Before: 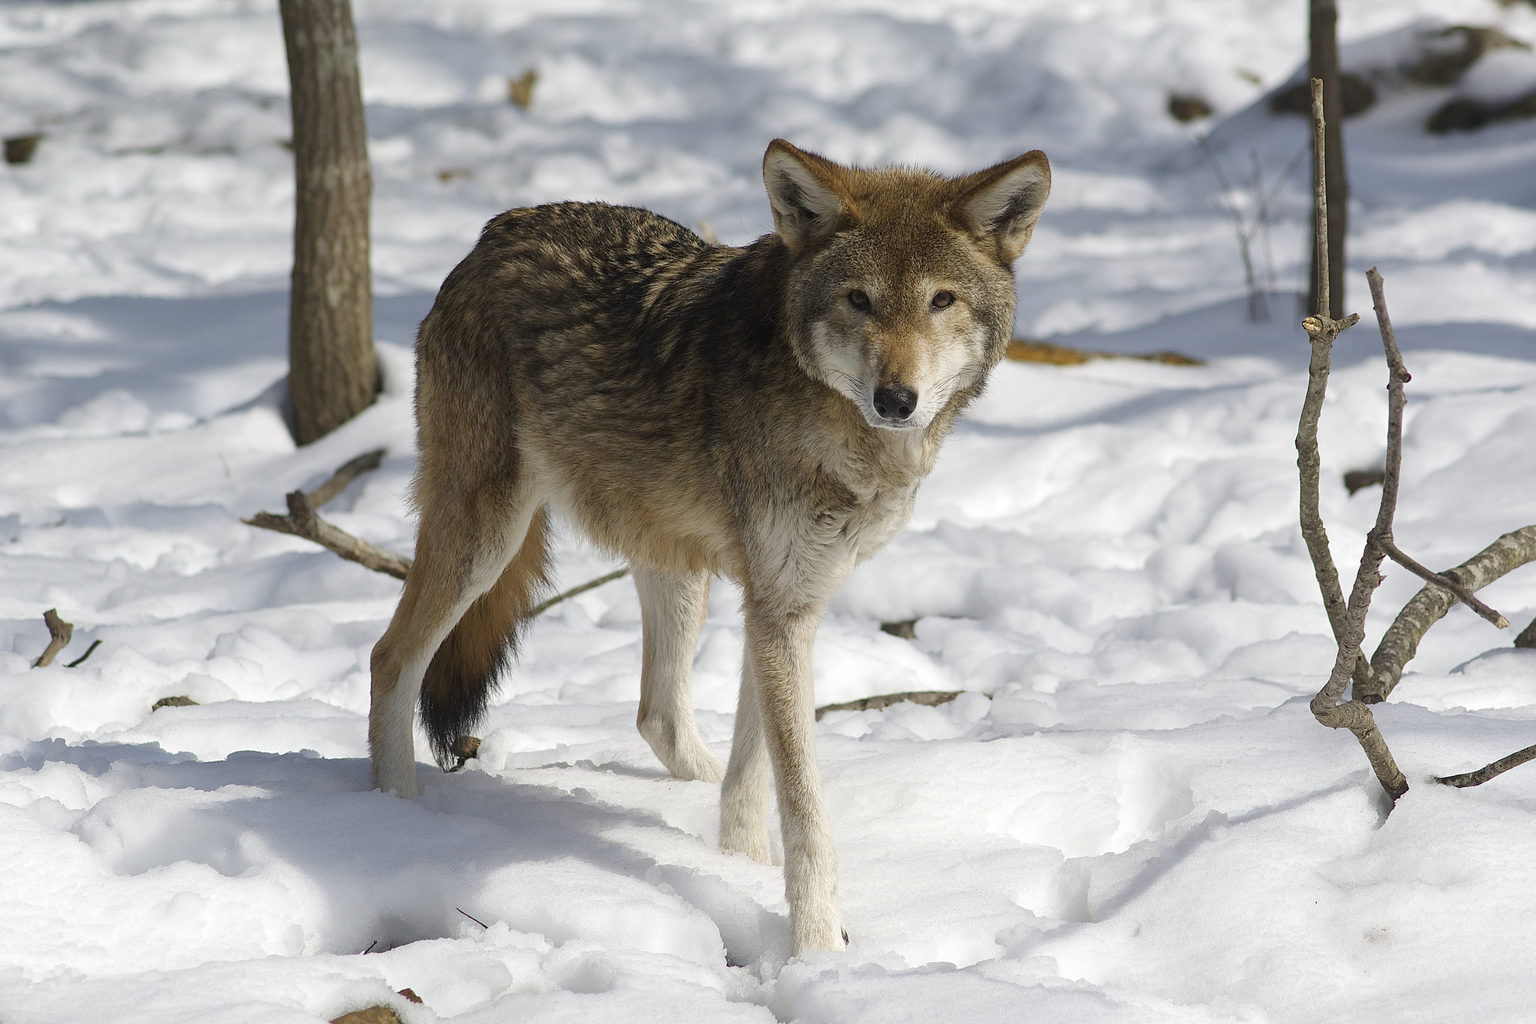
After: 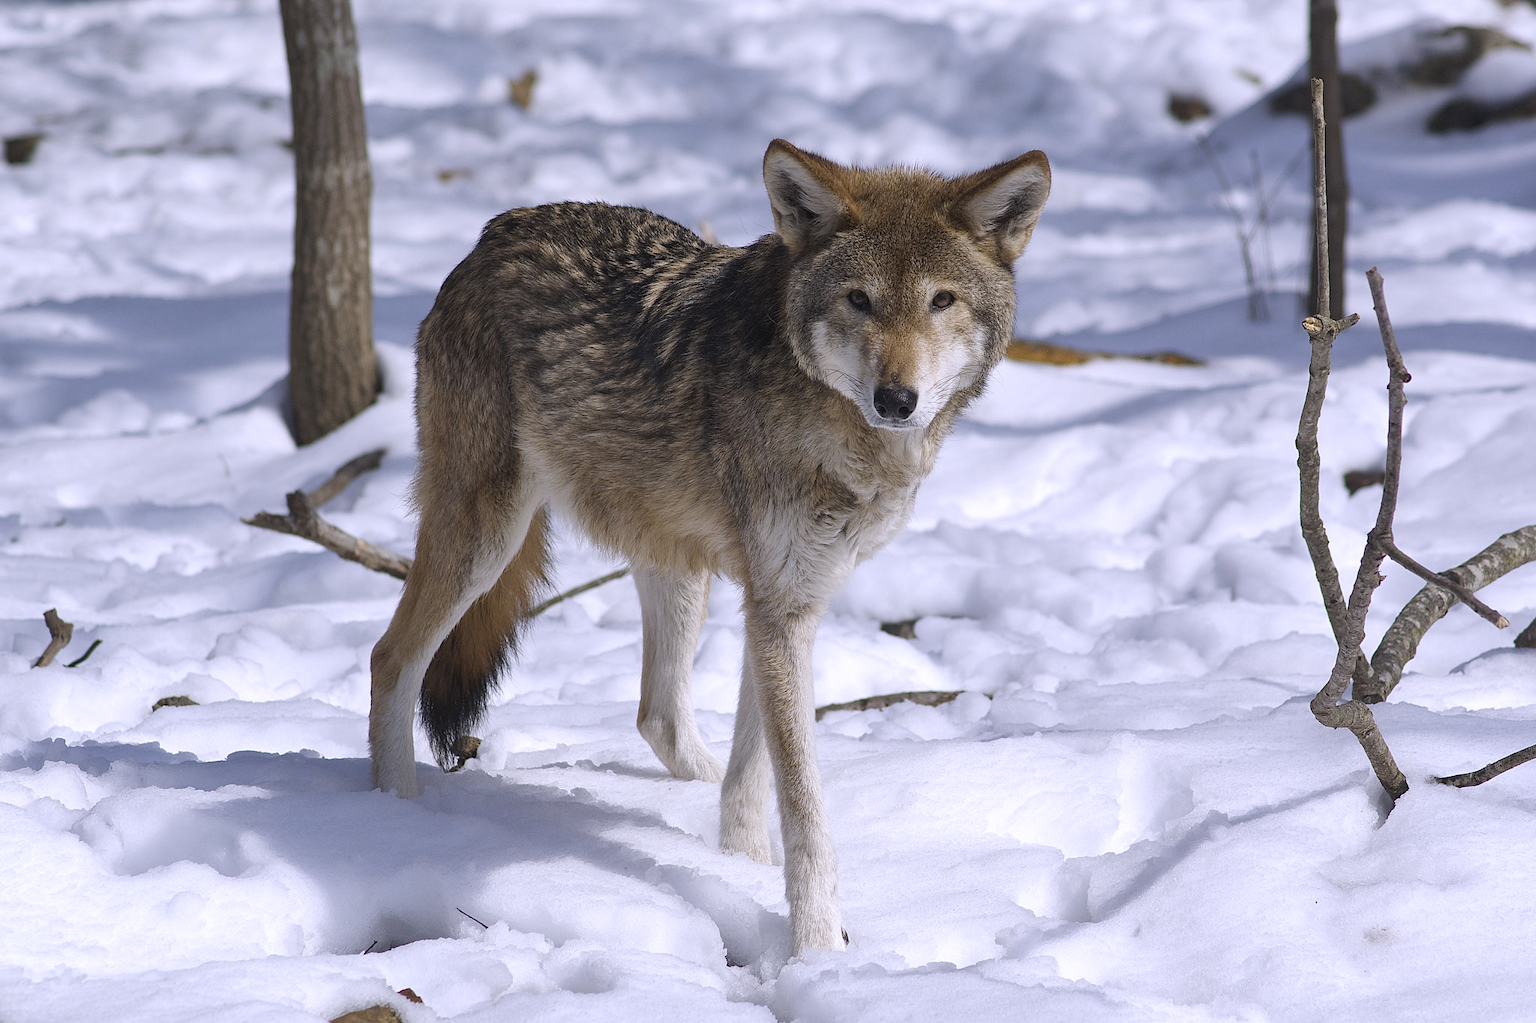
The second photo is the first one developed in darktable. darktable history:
color calibration: illuminant as shot in camera, x 0.363, y 0.385, temperature 4528.04 K
shadows and highlights: shadows 75, highlights -25, soften with gaussian
